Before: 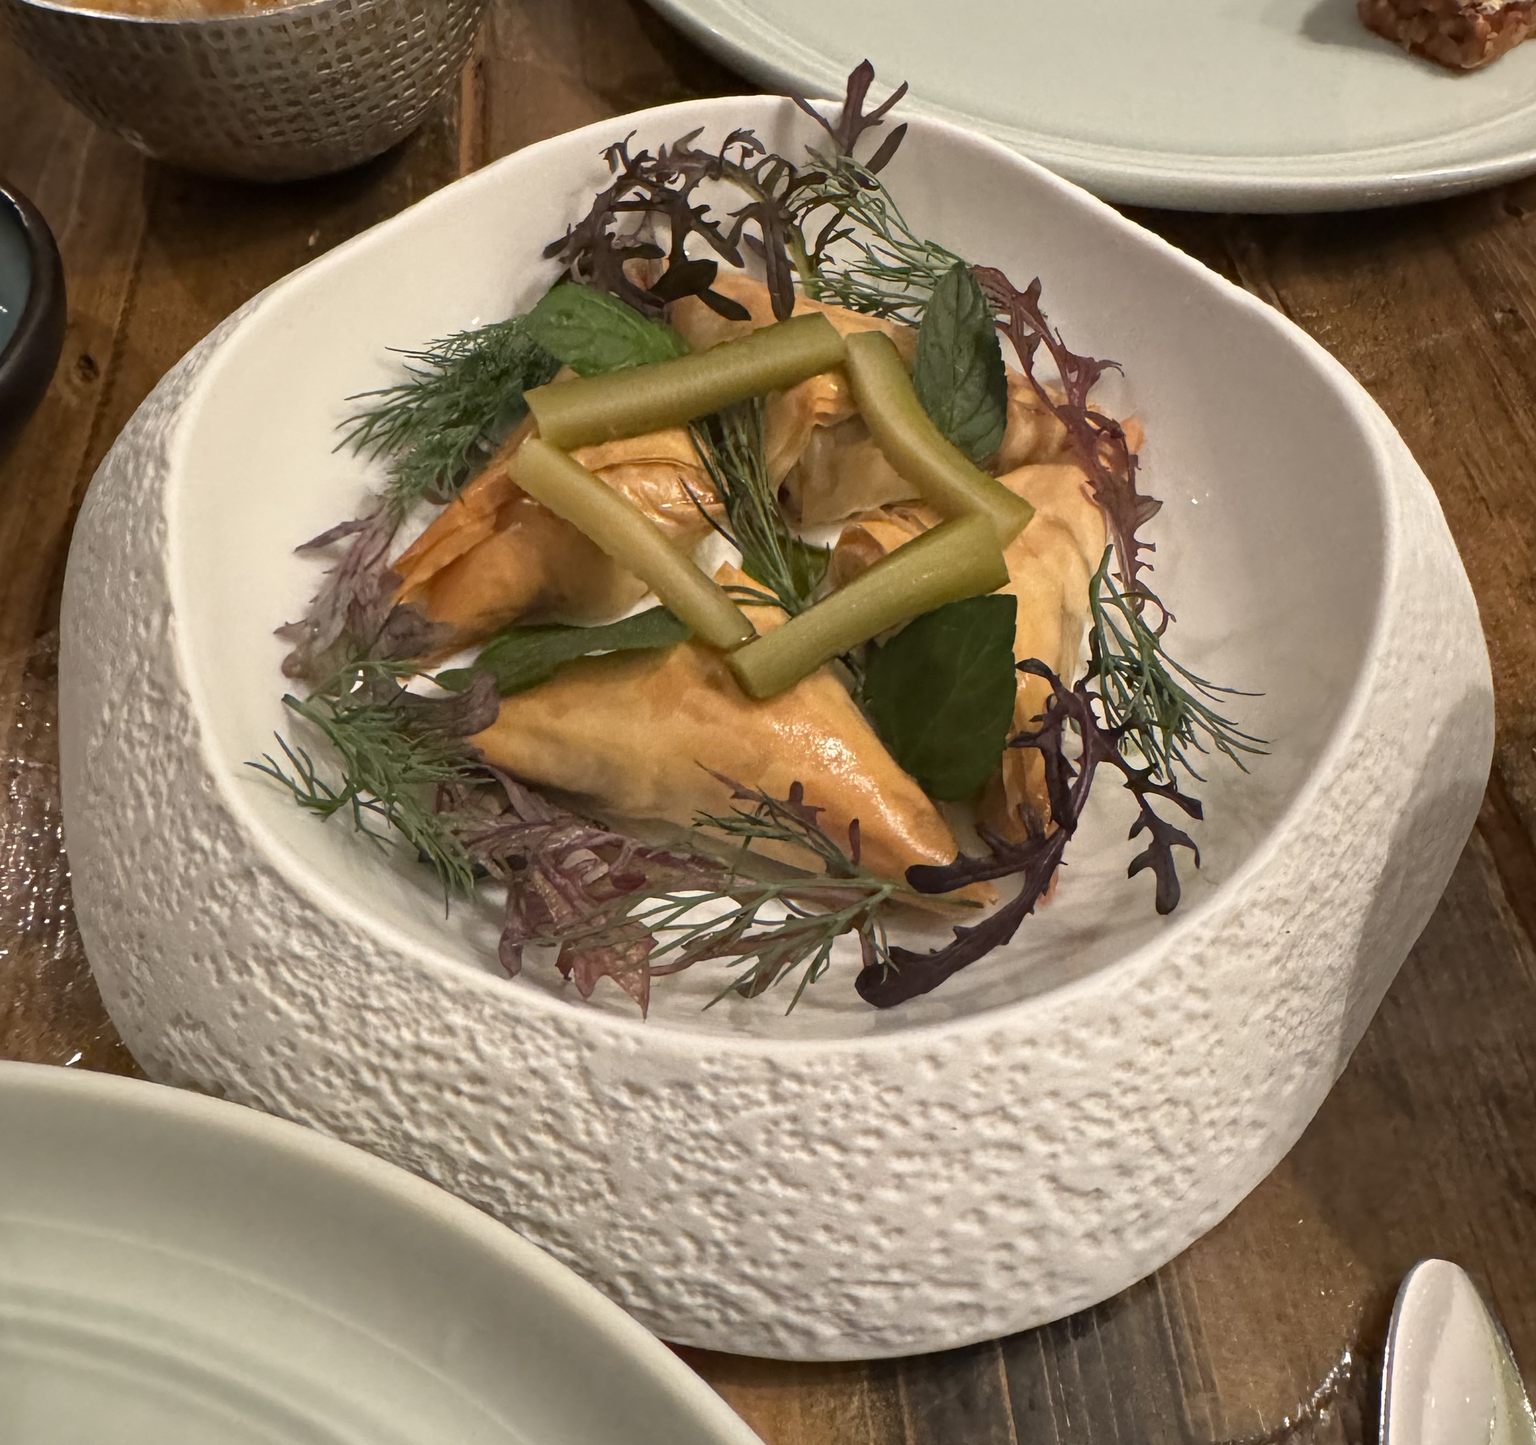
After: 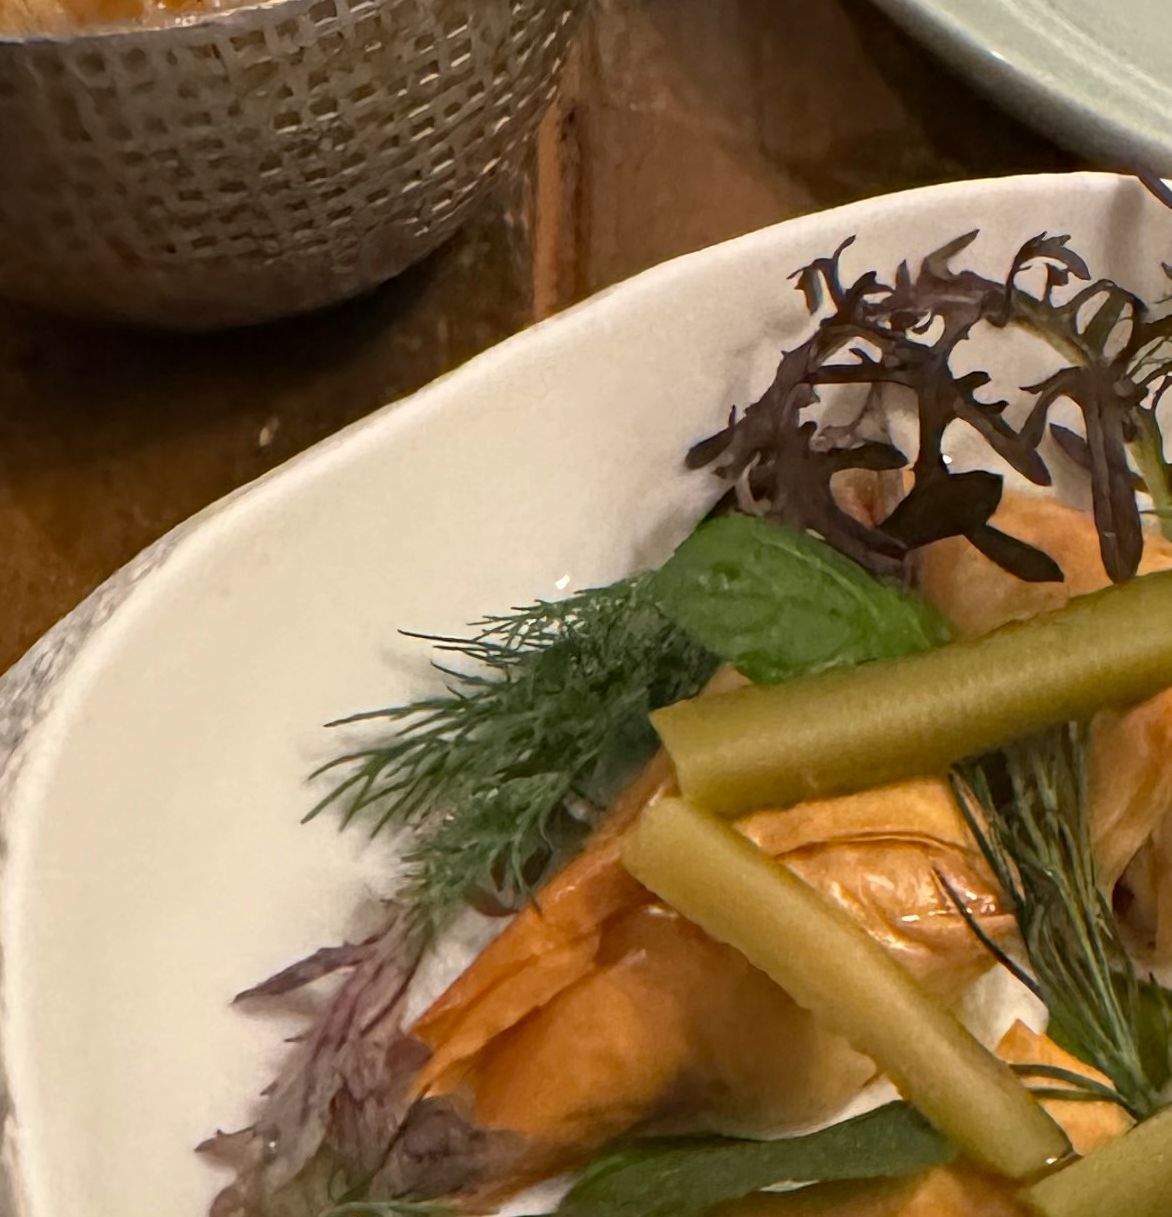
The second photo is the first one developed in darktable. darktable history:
haze removal: compatibility mode true, adaptive false
crop and rotate: left 10.817%, top 0.062%, right 47.194%, bottom 53.626%
